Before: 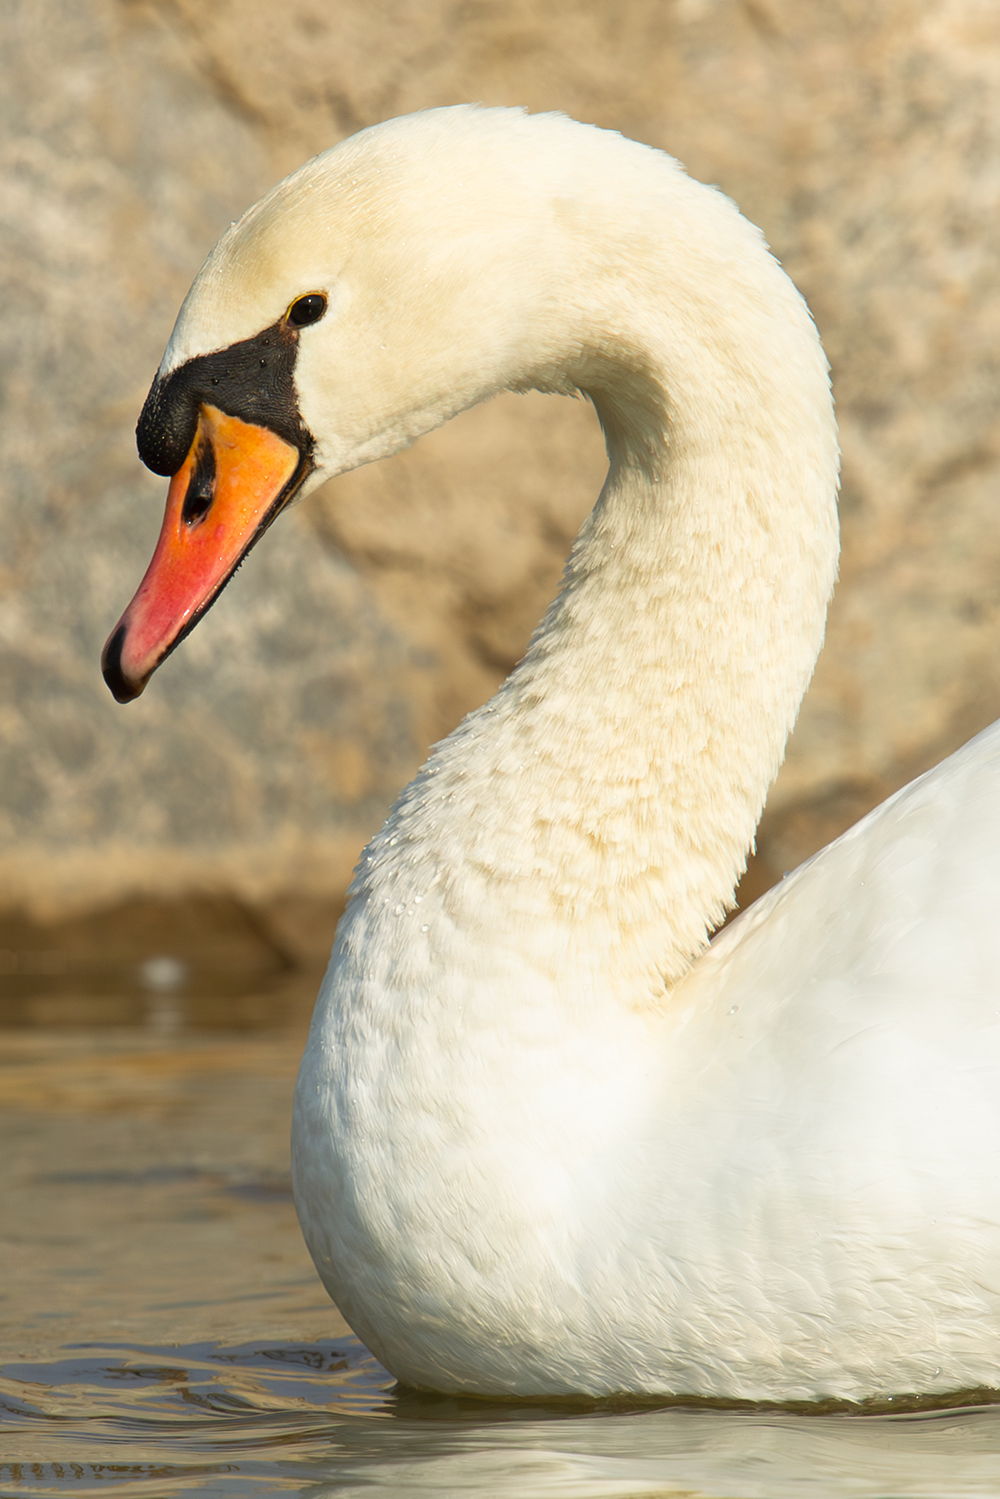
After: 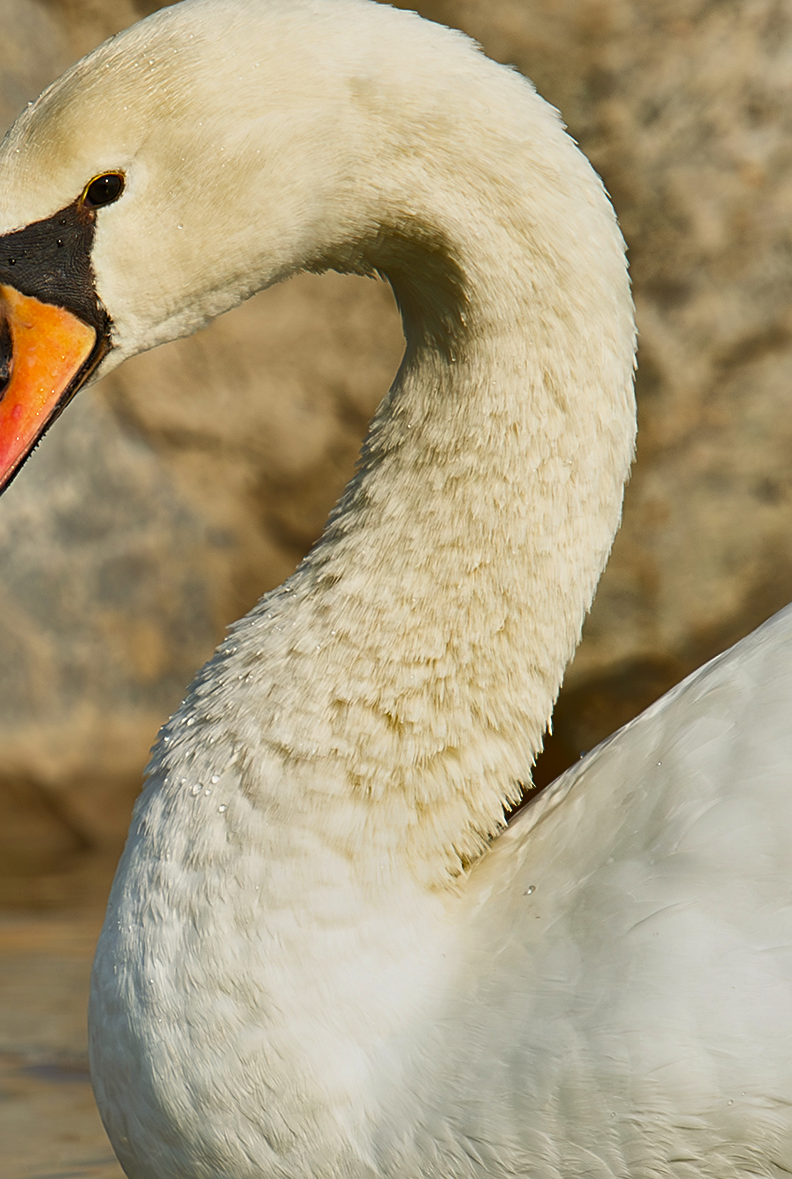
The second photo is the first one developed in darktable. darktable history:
color correction: highlights b* 0.024
sharpen: on, module defaults
crop and rotate: left 20.349%, top 8.052%, right 0.381%, bottom 13.283%
tone curve: curves: ch0 [(0, 0) (0.584, 0.595) (1, 1)], preserve colors none
shadows and highlights: white point adjustment -3.54, highlights -63.35, soften with gaussian
